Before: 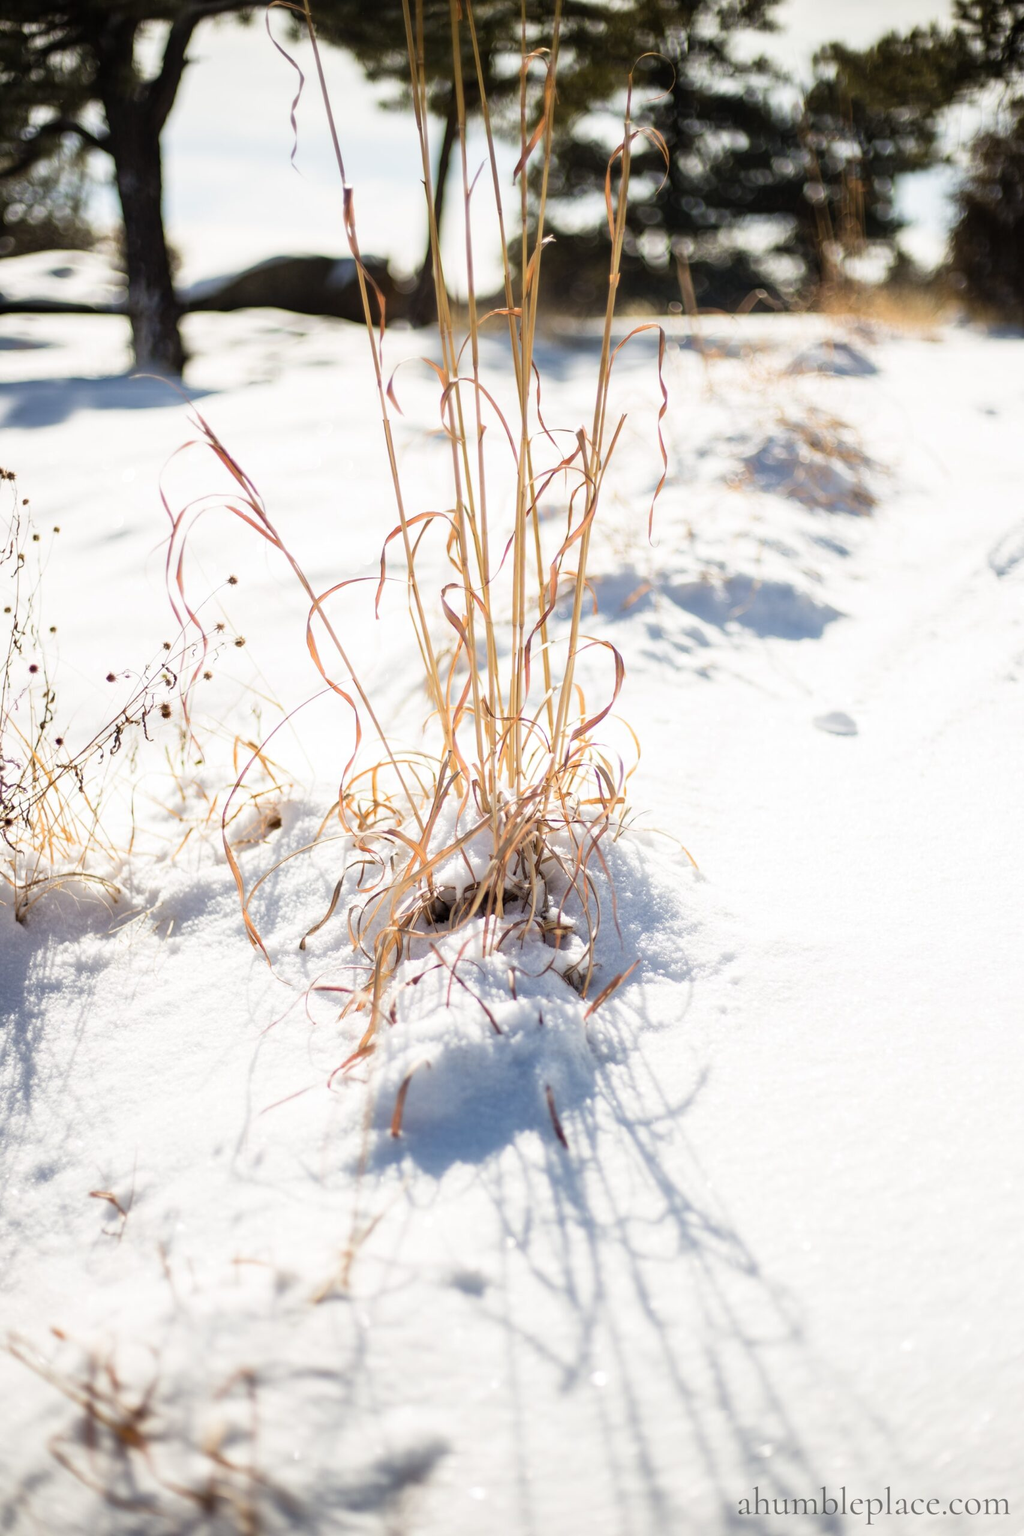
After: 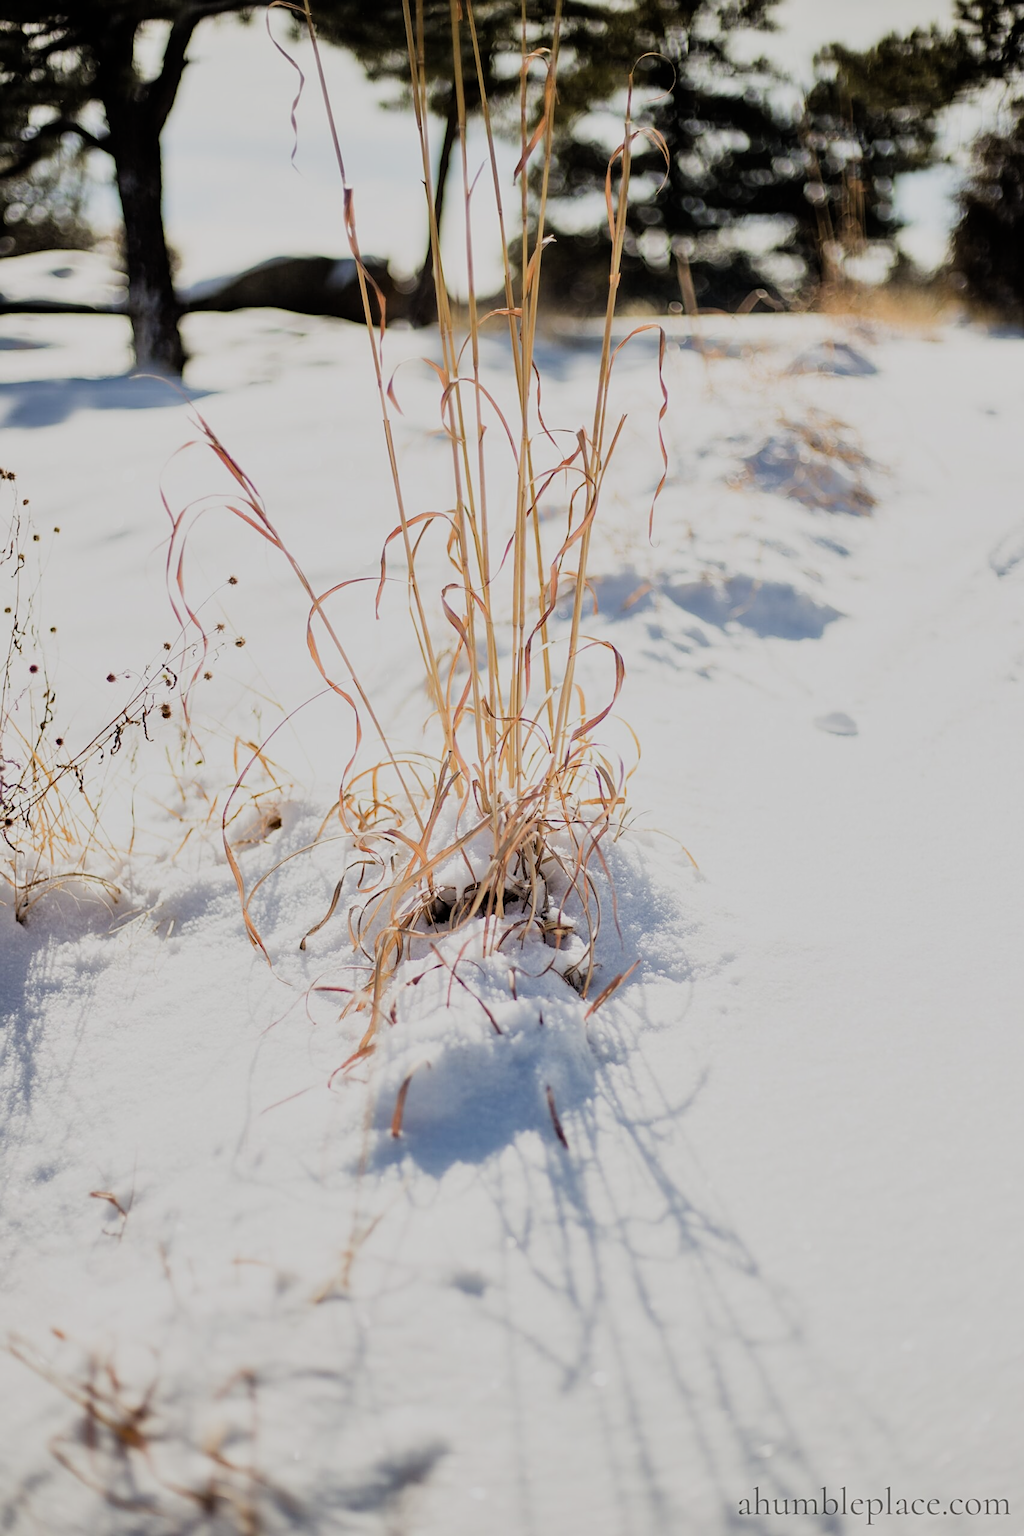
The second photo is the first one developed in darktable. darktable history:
shadows and highlights: shadows 37.27, highlights -28.18, soften with gaussian
sharpen: on, module defaults
filmic rgb: black relative exposure -7.32 EV, white relative exposure 5.09 EV, hardness 3.2
